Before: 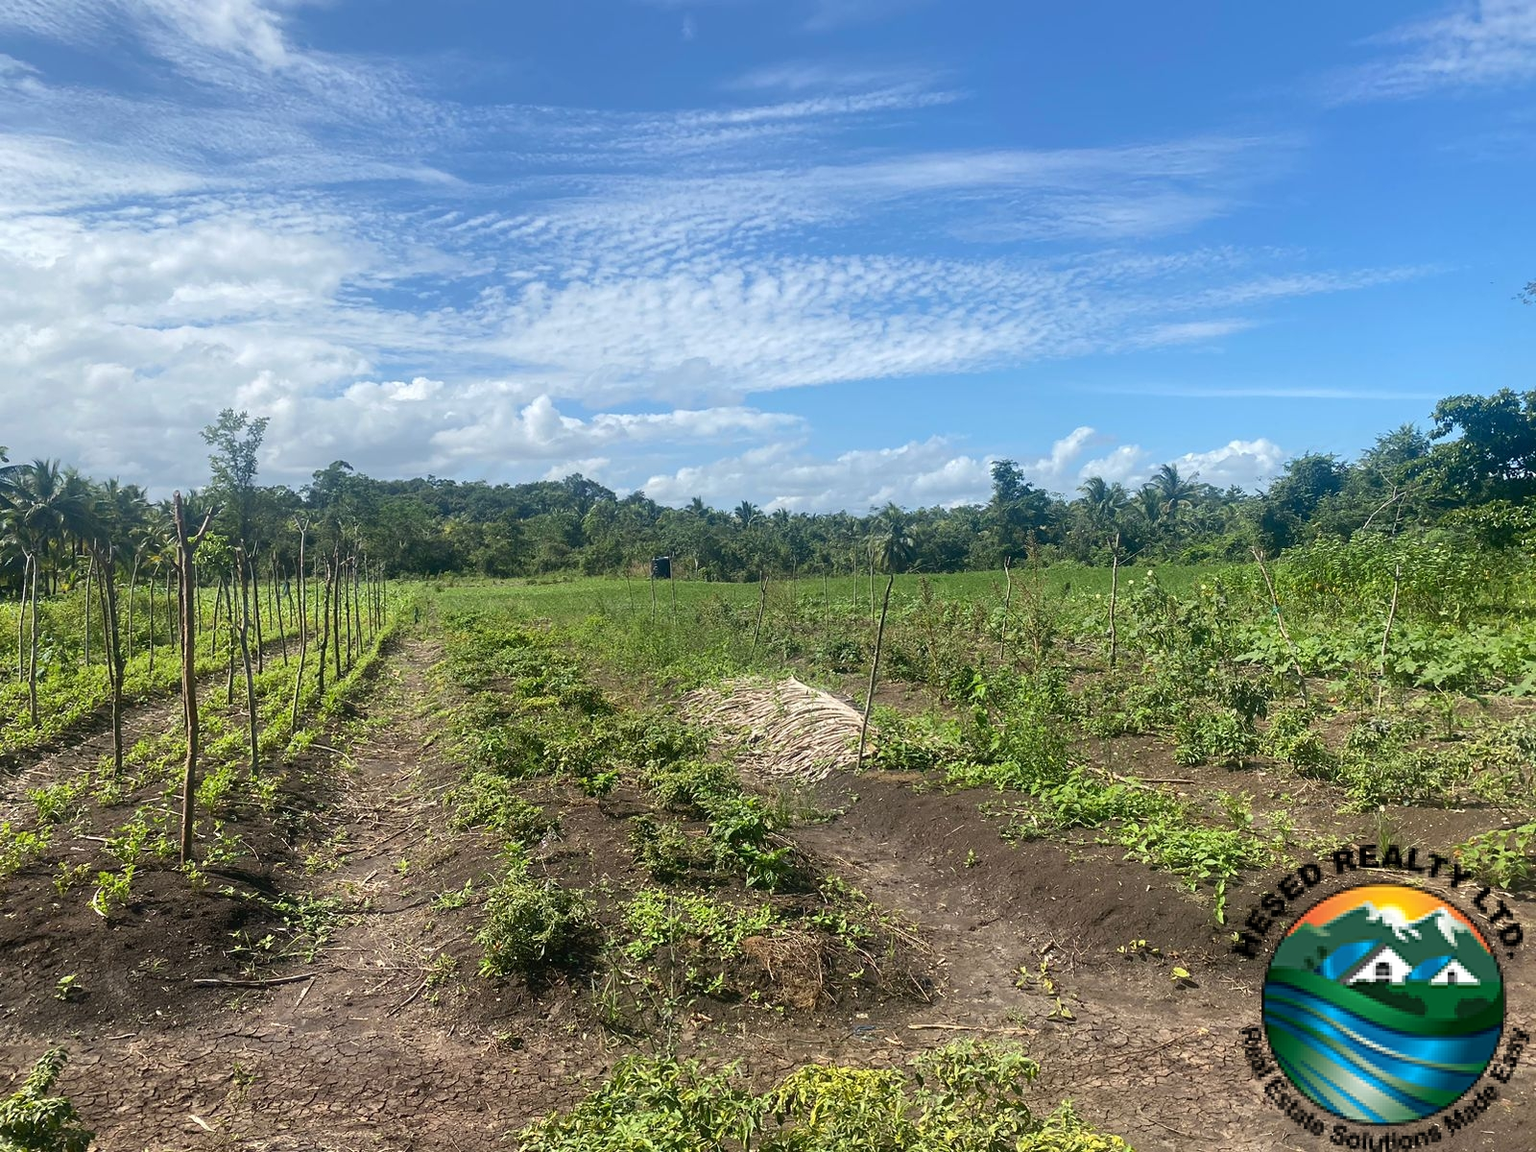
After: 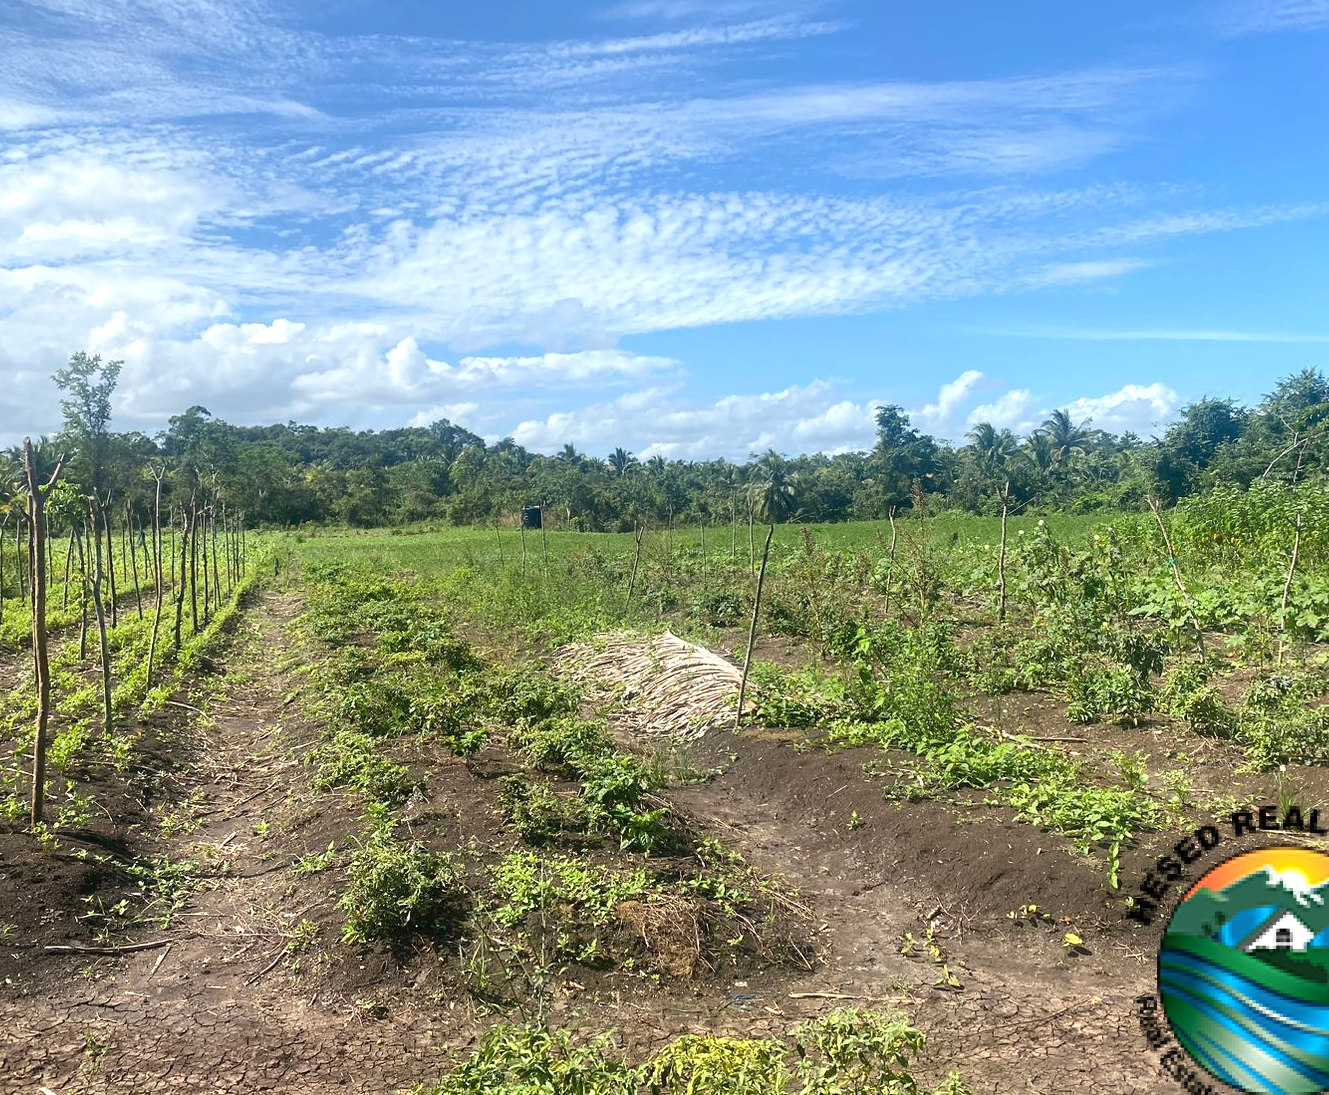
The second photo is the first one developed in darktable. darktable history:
exposure: exposure 0.372 EV, compensate exposure bias true, compensate highlight preservation false
crop: left 9.84%, top 6.212%, right 7.081%, bottom 2.526%
